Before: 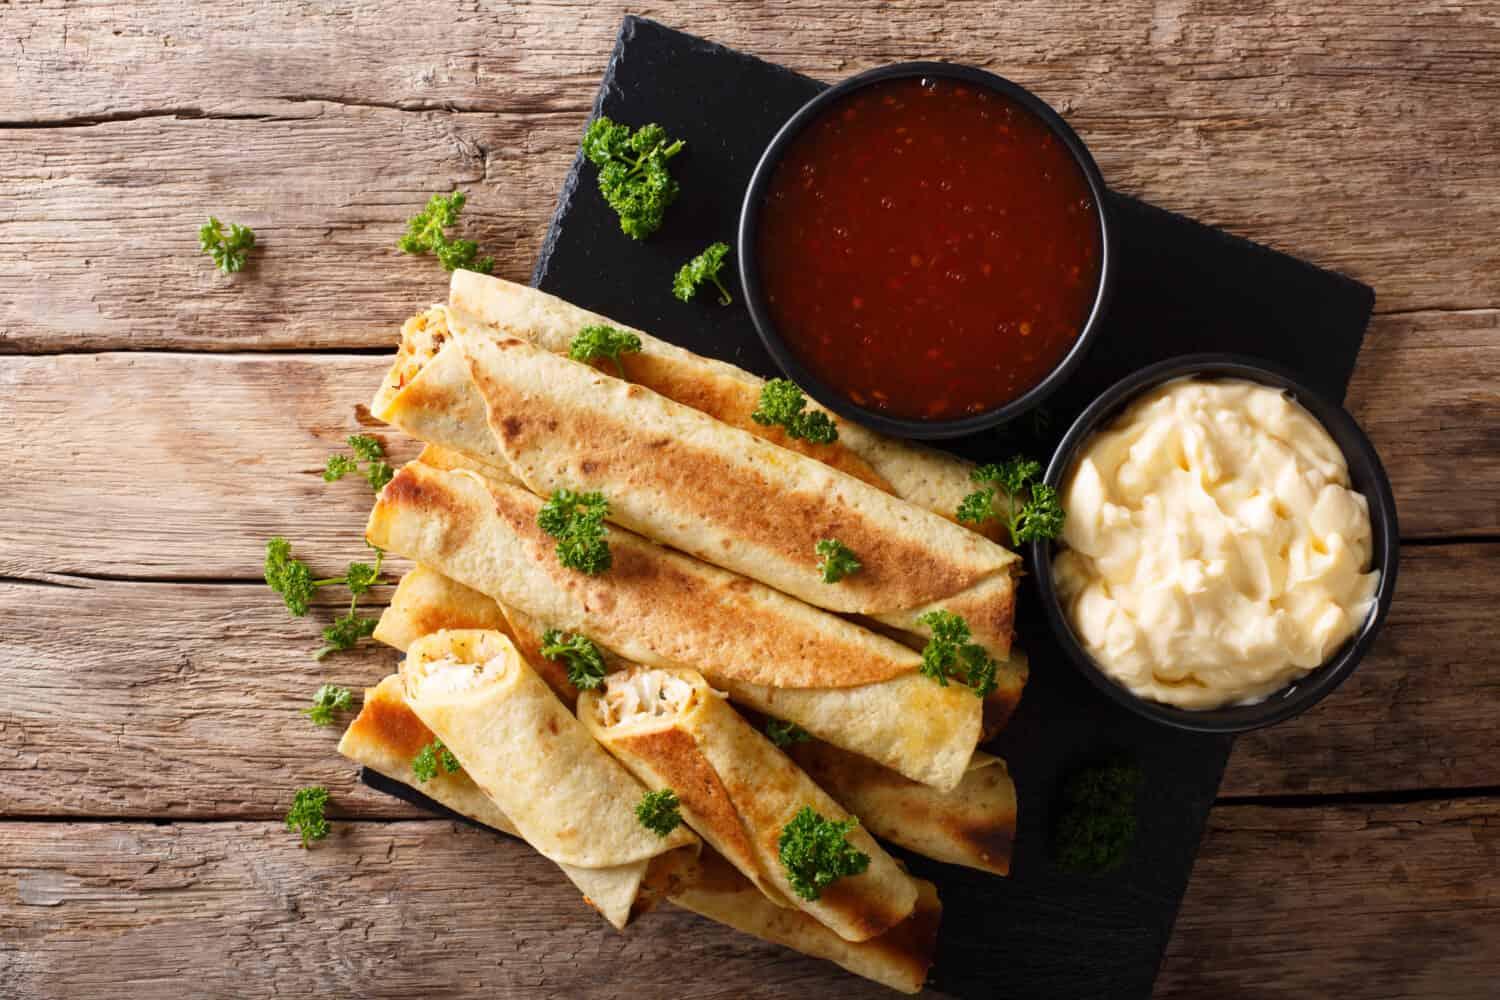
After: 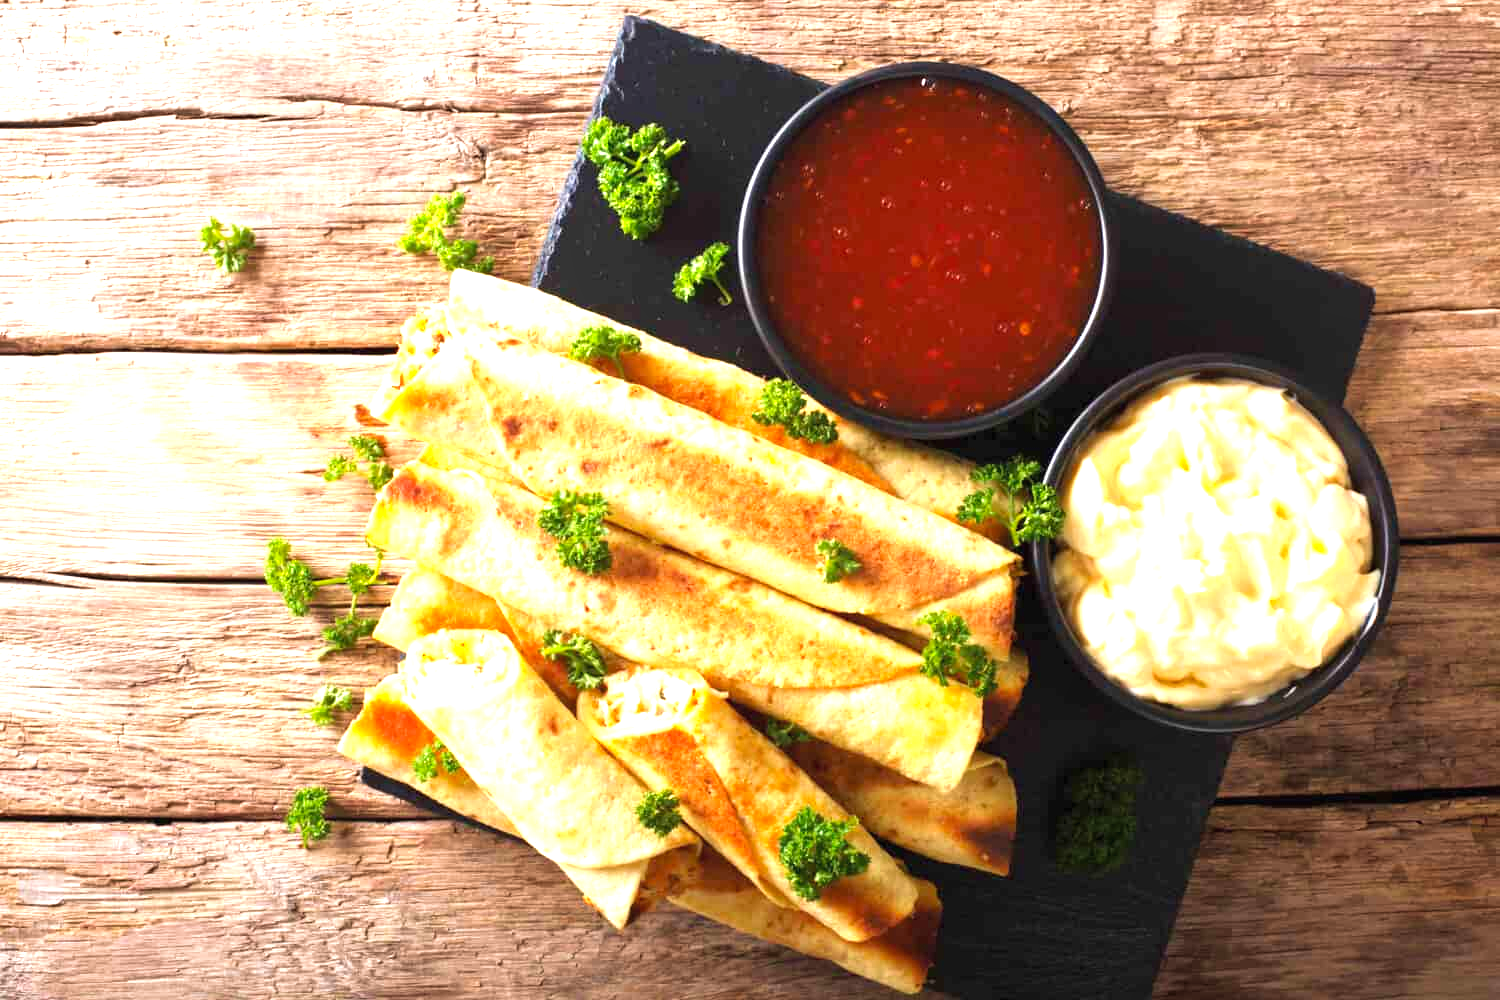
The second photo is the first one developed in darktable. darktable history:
velvia: on, module defaults
contrast brightness saturation: contrast 0.032, brightness 0.067, saturation 0.122
tone equalizer: -8 EV -0.44 EV, -7 EV -0.396 EV, -6 EV -0.358 EV, -5 EV -0.232 EV, -3 EV 0.242 EV, -2 EV 0.336 EV, -1 EV 0.372 EV, +0 EV 0.394 EV, smoothing diameter 24.85%, edges refinement/feathering 9.66, preserve details guided filter
exposure: black level correction 0, exposure 0.897 EV, compensate highlight preservation false
